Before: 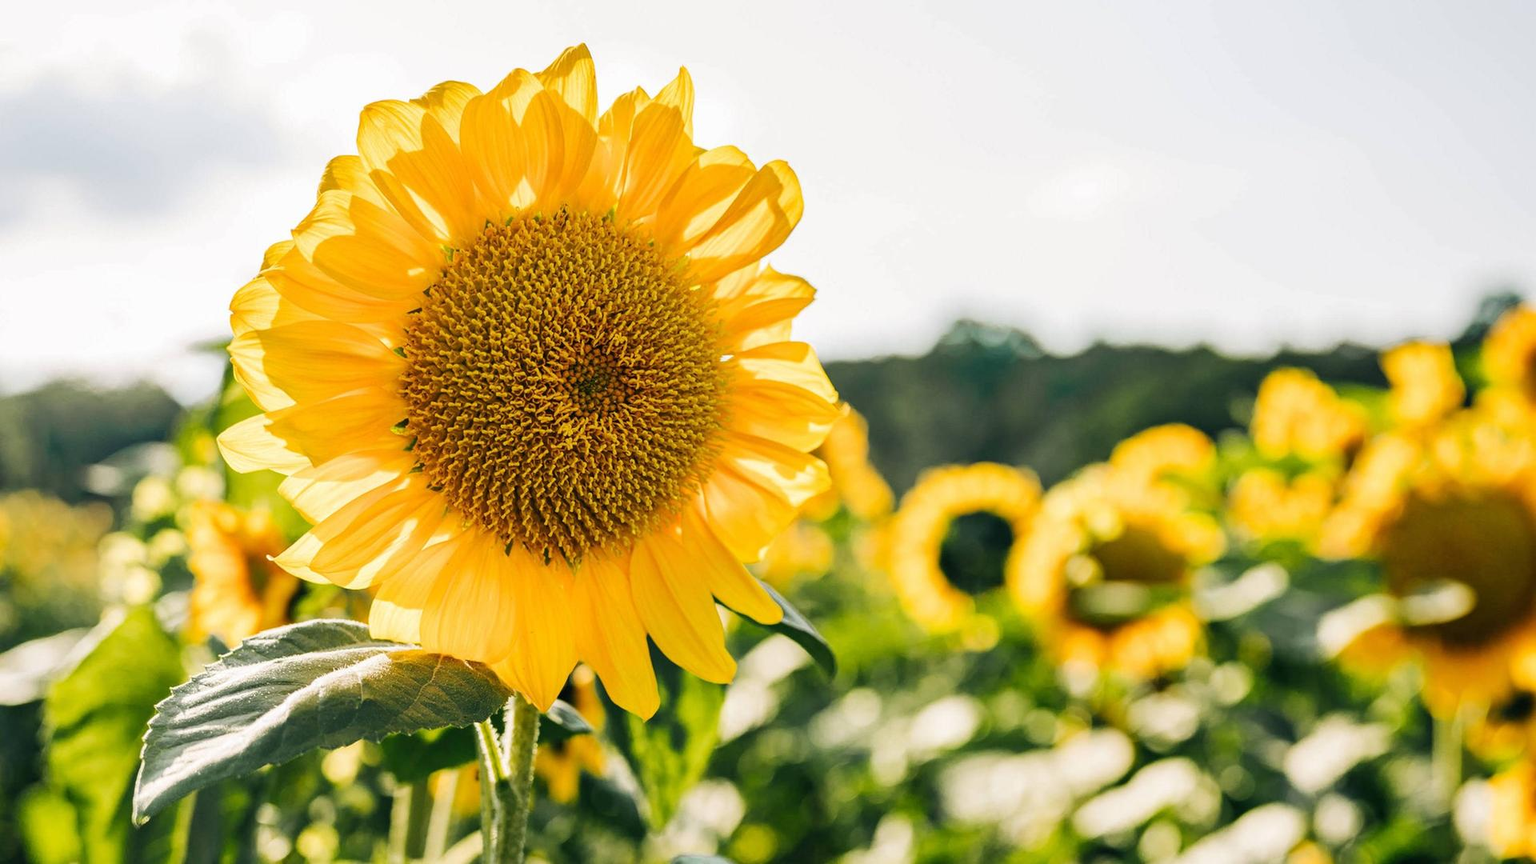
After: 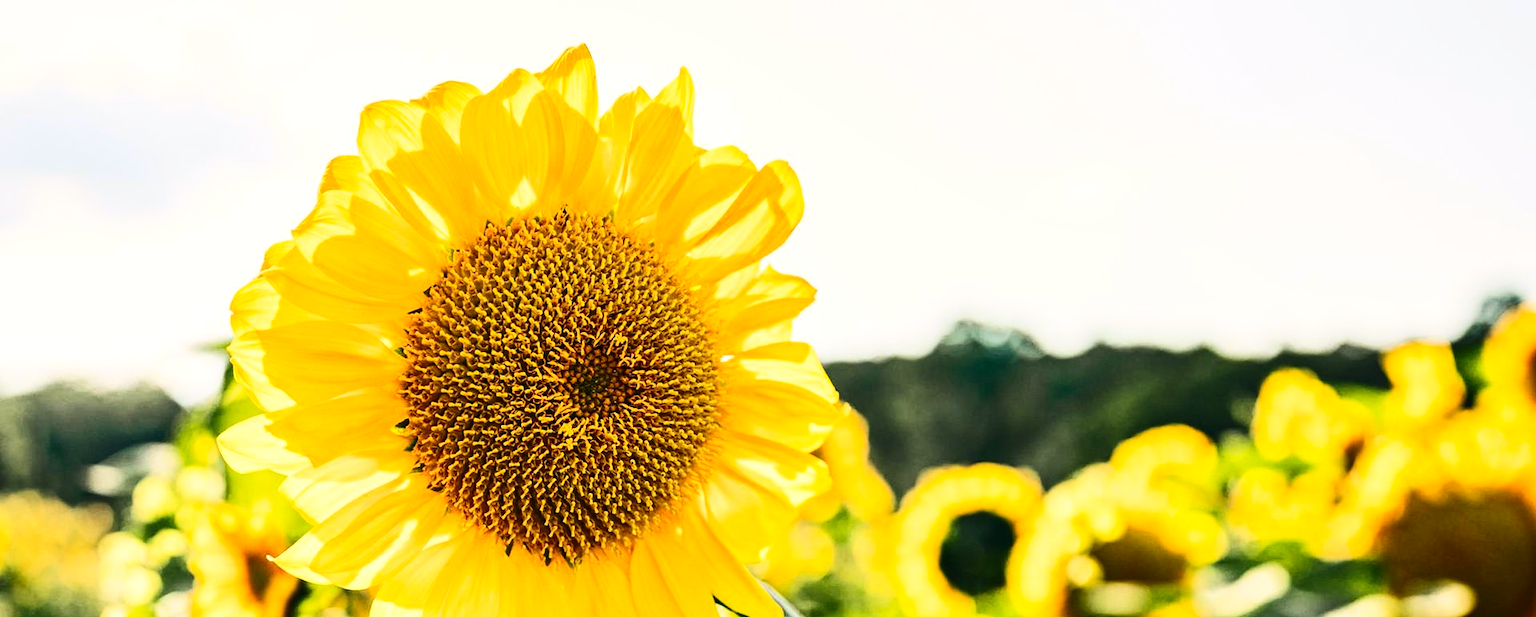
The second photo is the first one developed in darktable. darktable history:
color calibration: x 0.342, y 0.355, temperature 5146 K
exposure: black level correction -0.008, exposure 0.067 EV, compensate highlight preservation false
contrast brightness saturation: contrast 0.4, brightness 0.05, saturation 0.25
crop: bottom 28.576%
local contrast: highlights 100%, shadows 100%, detail 120%, midtone range 0.2
